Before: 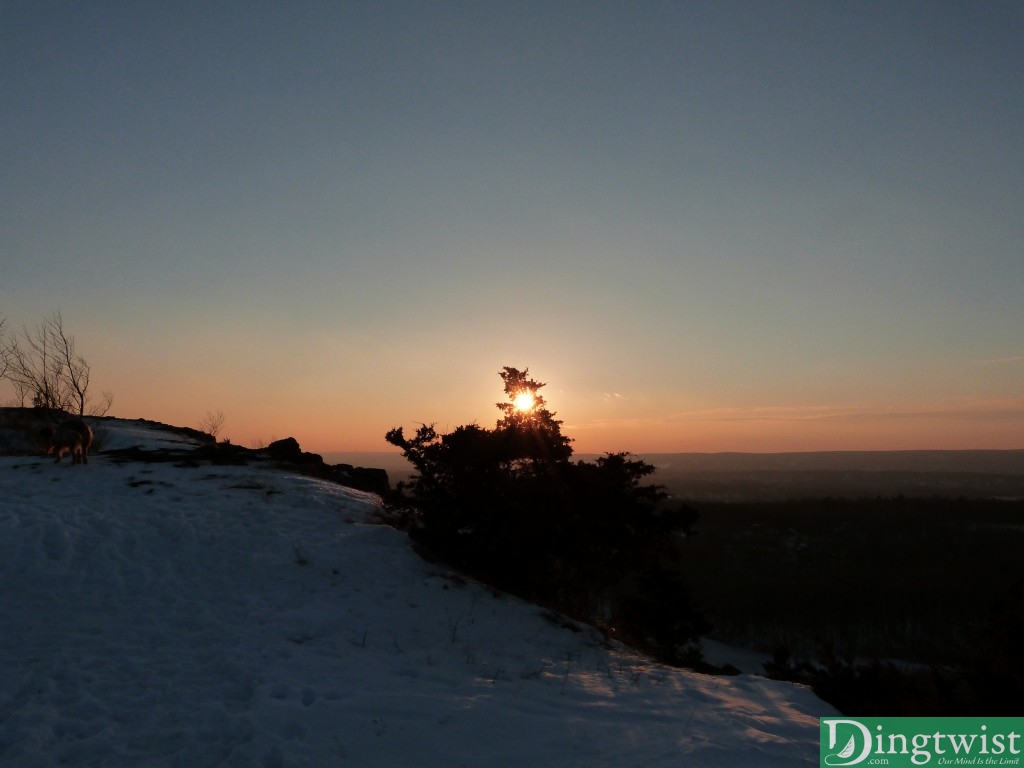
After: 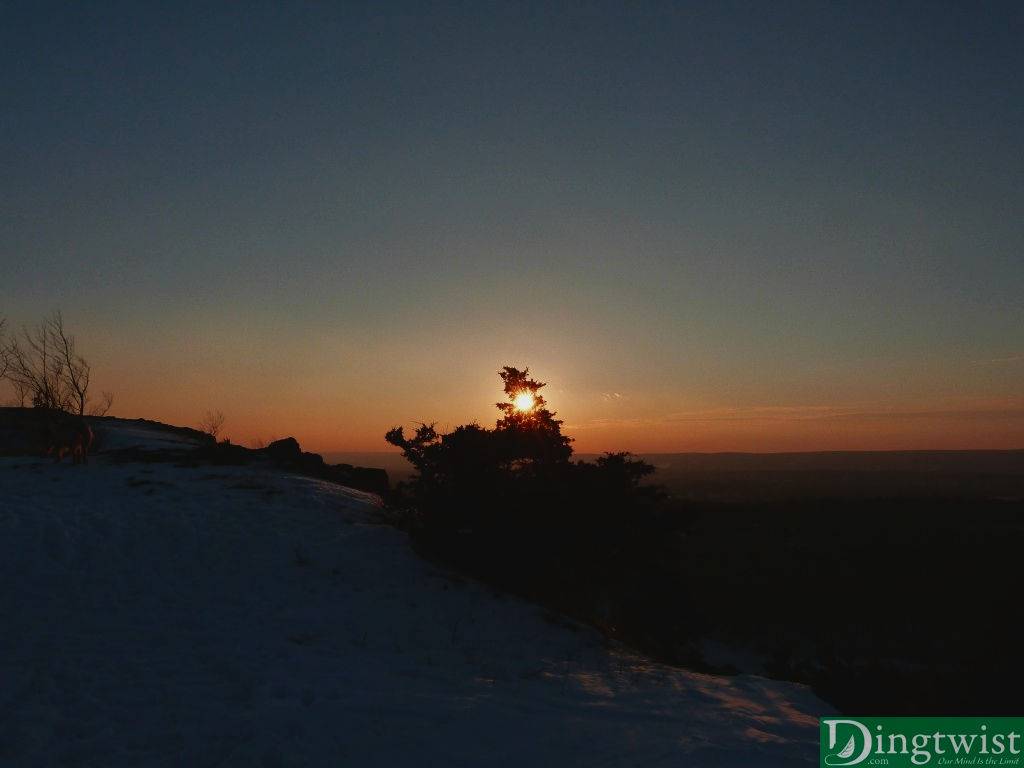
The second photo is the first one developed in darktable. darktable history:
sharpen: radius 2.883, amount 0.868, threshold 47.523
contrast brightness saturation: brightness -0.25, saturation 0.2
exposure: black level correction -0.014, exposure -0.193 EV, compensate highlight preservation false
